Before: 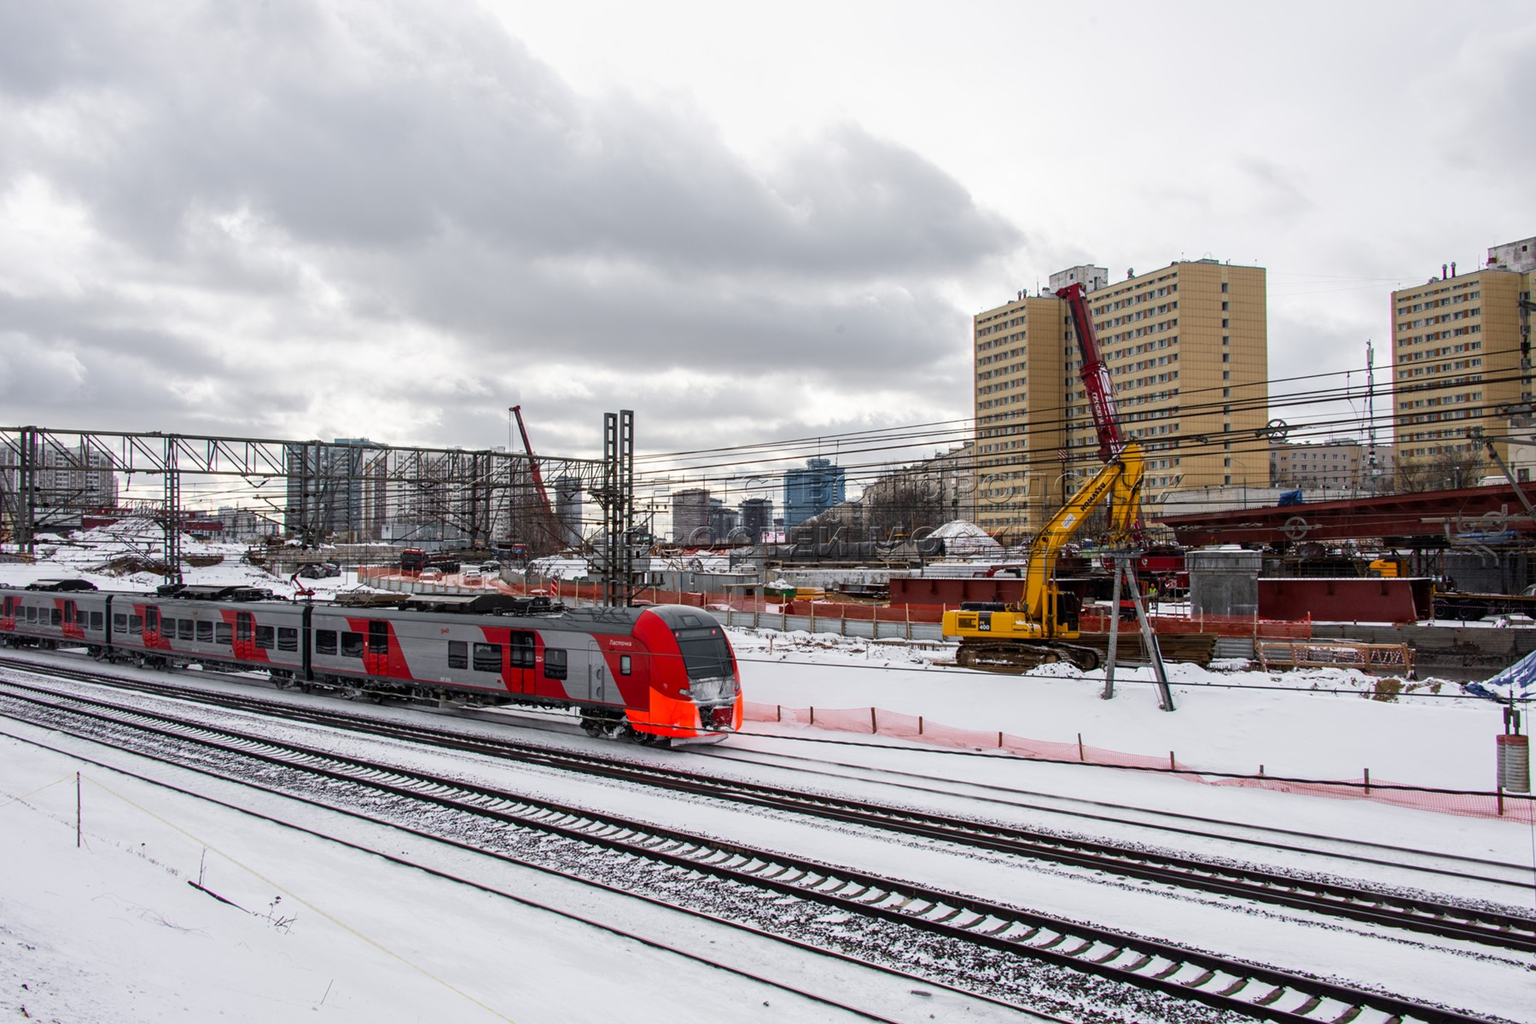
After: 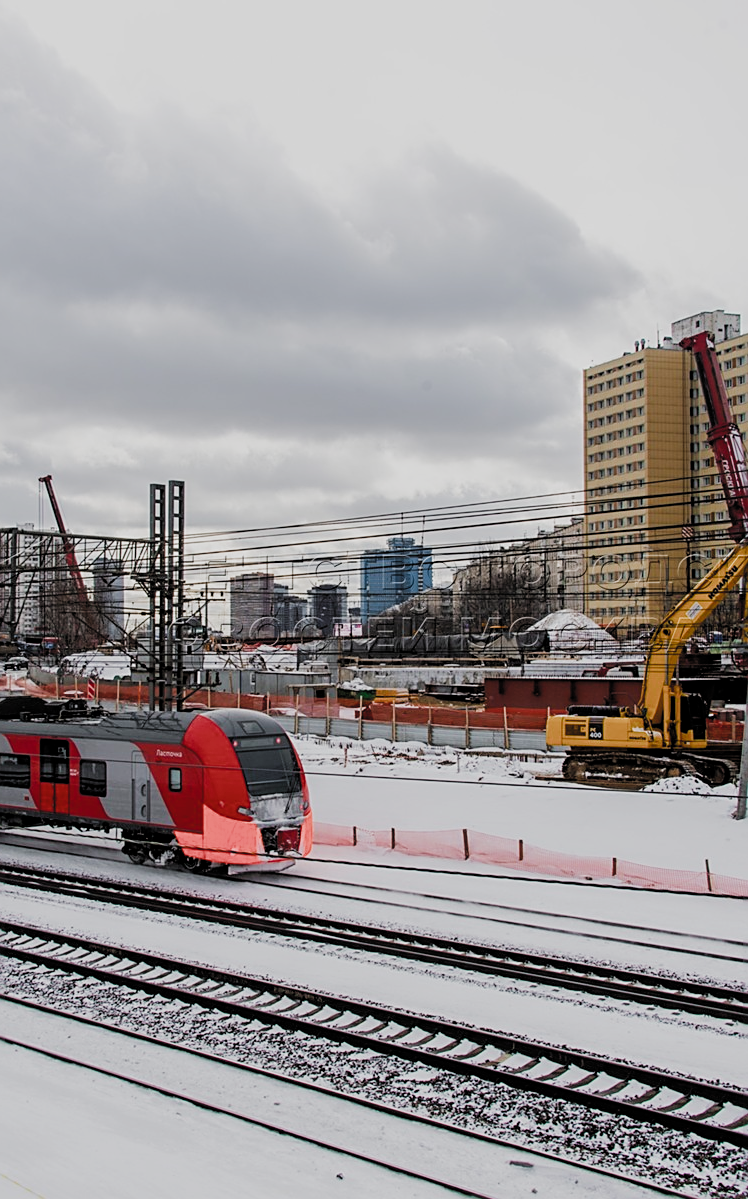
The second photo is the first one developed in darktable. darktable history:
filmic rgb: black relative exposure -5.72 EV, white relative exposure 3.4 EV, threshold 6 EV, hardness 3.68, color science v5 (2021), contrast in shadows safe, contrast in highlights safe, enable highlight reconstruction true
sharpen: on, module defaults
crop: left 31.022%, right 27.408%
color balance rgb: shadows lift › chroma 0.976%, shadows lift › hue 110.67°, linear chroma grading › global chroma 9.729%, perceptual saturation grading › global saturation -1.878%, perceptual saturation grading › highlights -7.94%, perceptual saturation grading › mid-tones 7.77%, perceptual saturation grading › shadows 3.597%, global vibrance 19.527%
